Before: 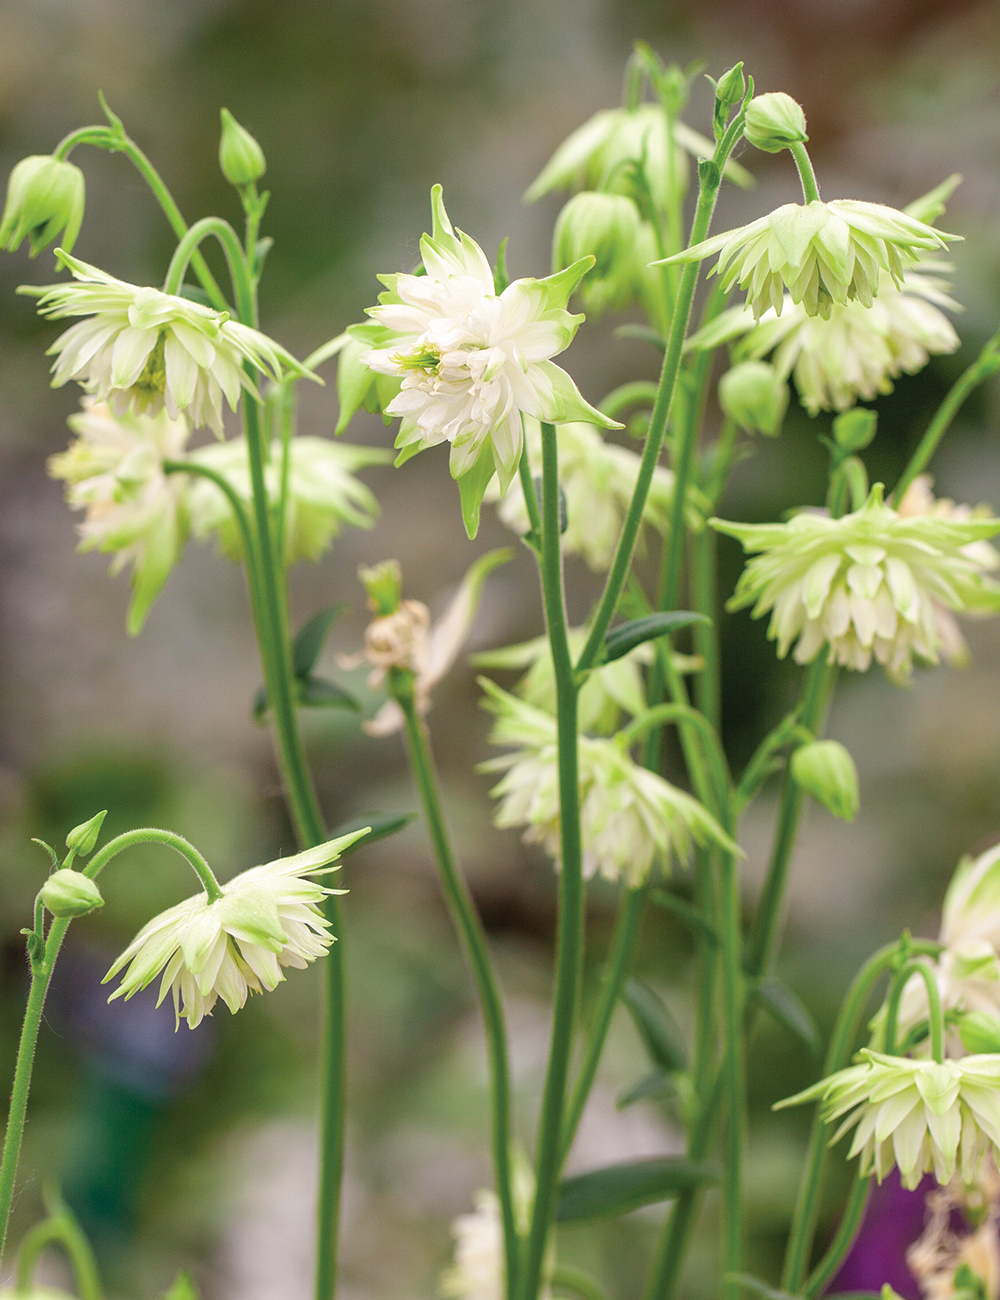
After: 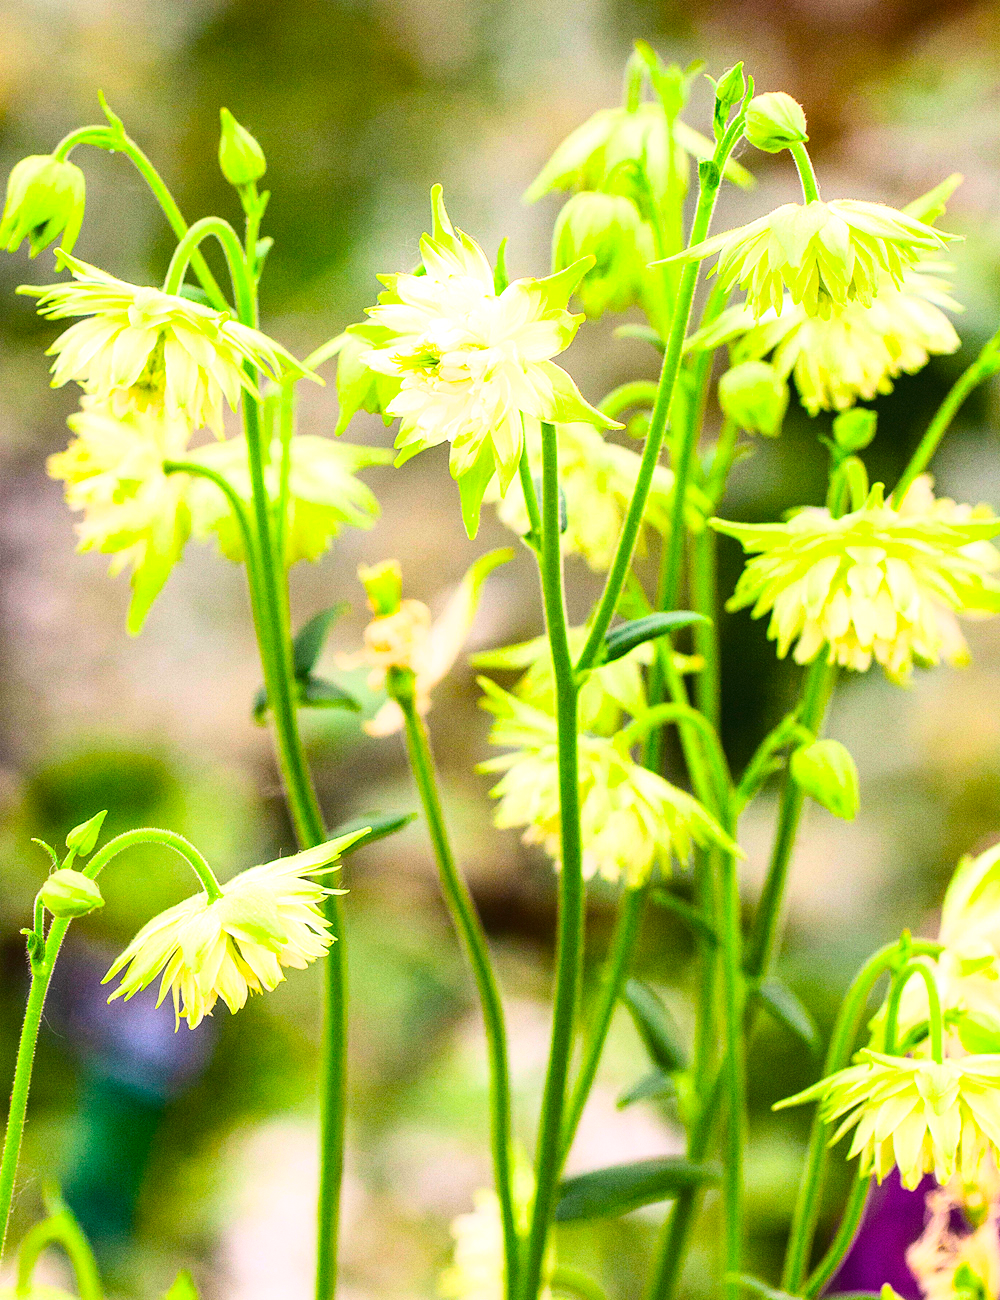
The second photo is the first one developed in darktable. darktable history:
grain: on, module defaults
color balance rgb: linear chroma grading › global chroma 9%, perceptual saturation grading › global saturation 36%, perceptual saturation grading › shadows 35%, perceptual brilliance grading › global brilliance 15%, perceptual brilliance grading › shadows -35%, global vibrance 15%
tone curve: curves: ch0 [(0, 0.032) (0.181, 0.156) (0.751, 0.762) (1, 1)], color space Lab, linked channels, preserve colors none
base curve: curves: ch0 [(0, 0) (0.018, 0.026) (0.143, 0.37) (0.33, 0.731) (0.458, 0.853) (0.735, 0.965) (0.905, 0.986) (1, 1)]
